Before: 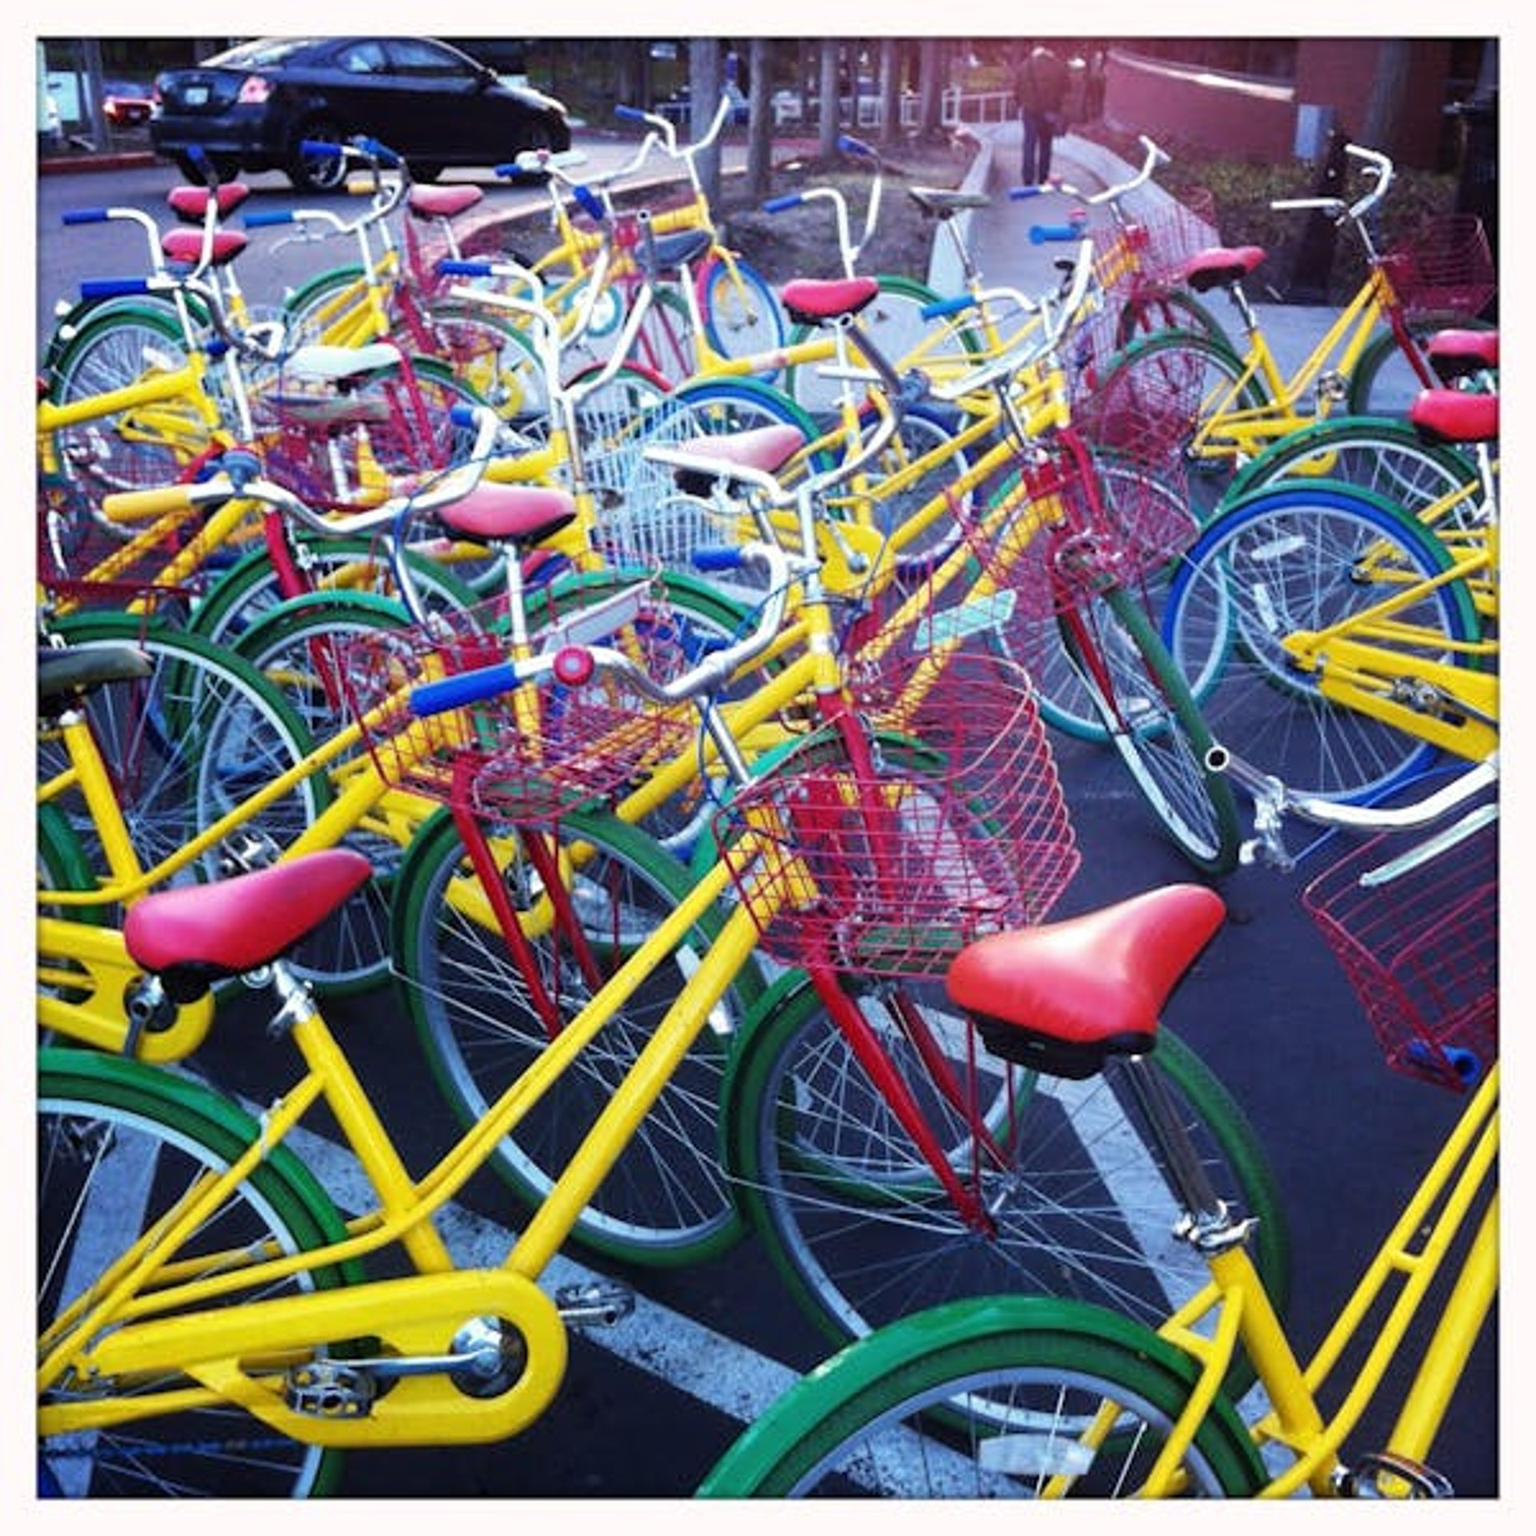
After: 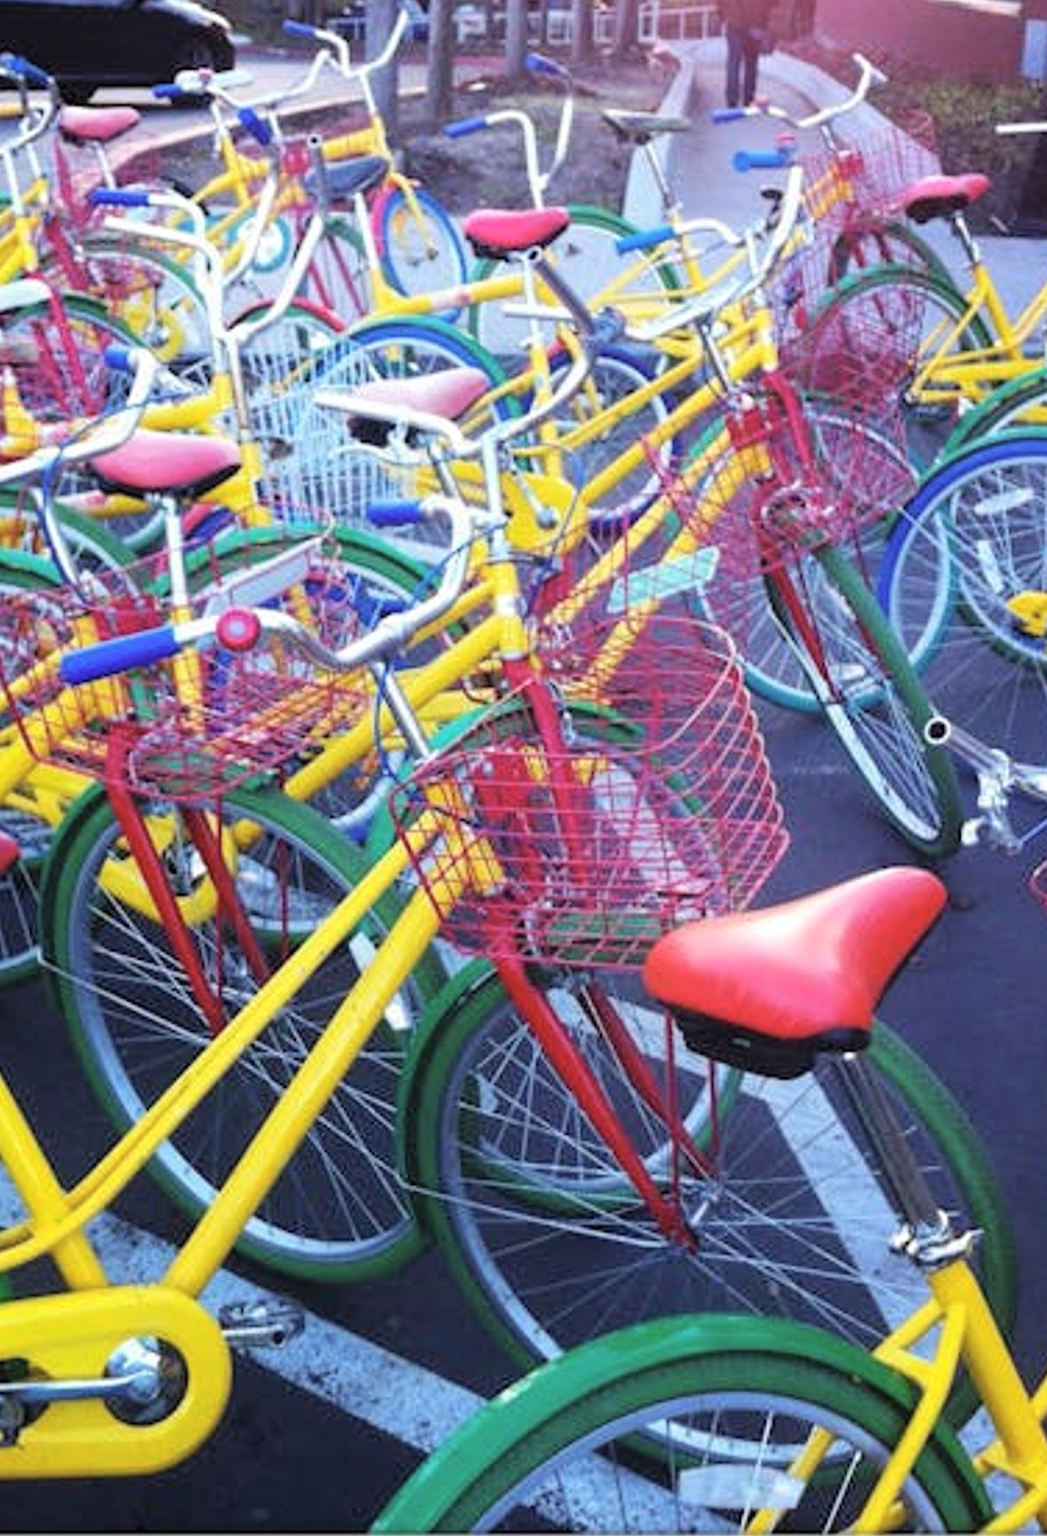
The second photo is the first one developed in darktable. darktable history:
crop and rotate: left 23.123%, top 5.638%, right 14.104%, bottom 2.307%
contrast brightness saturation: brightness 0.132
